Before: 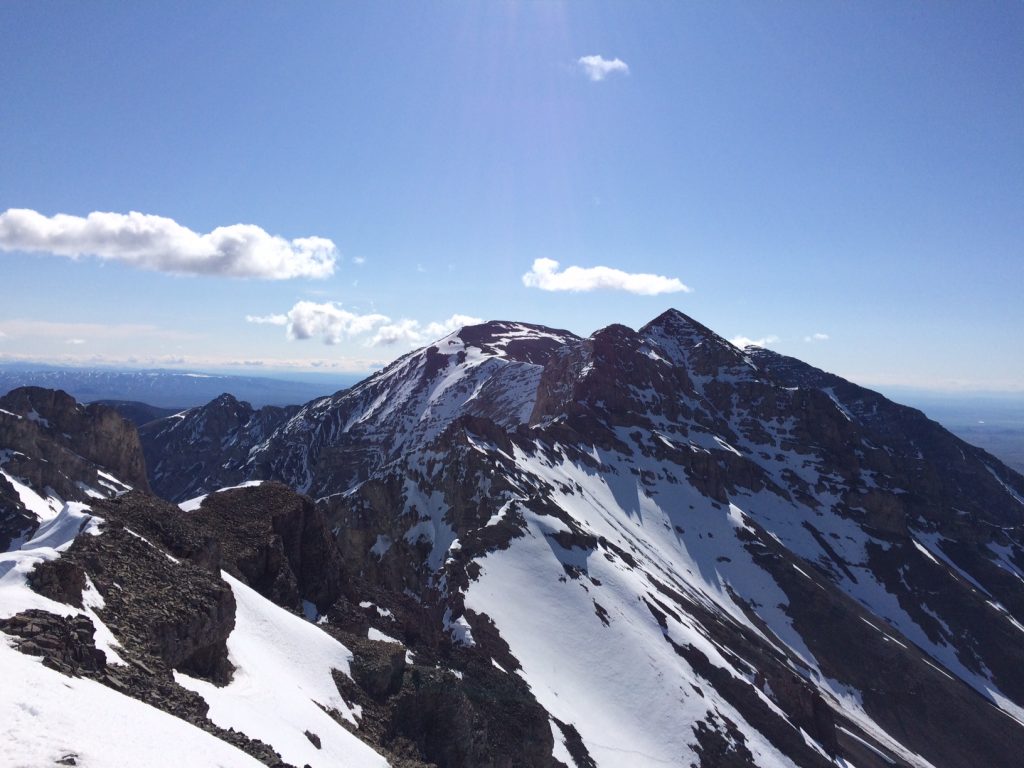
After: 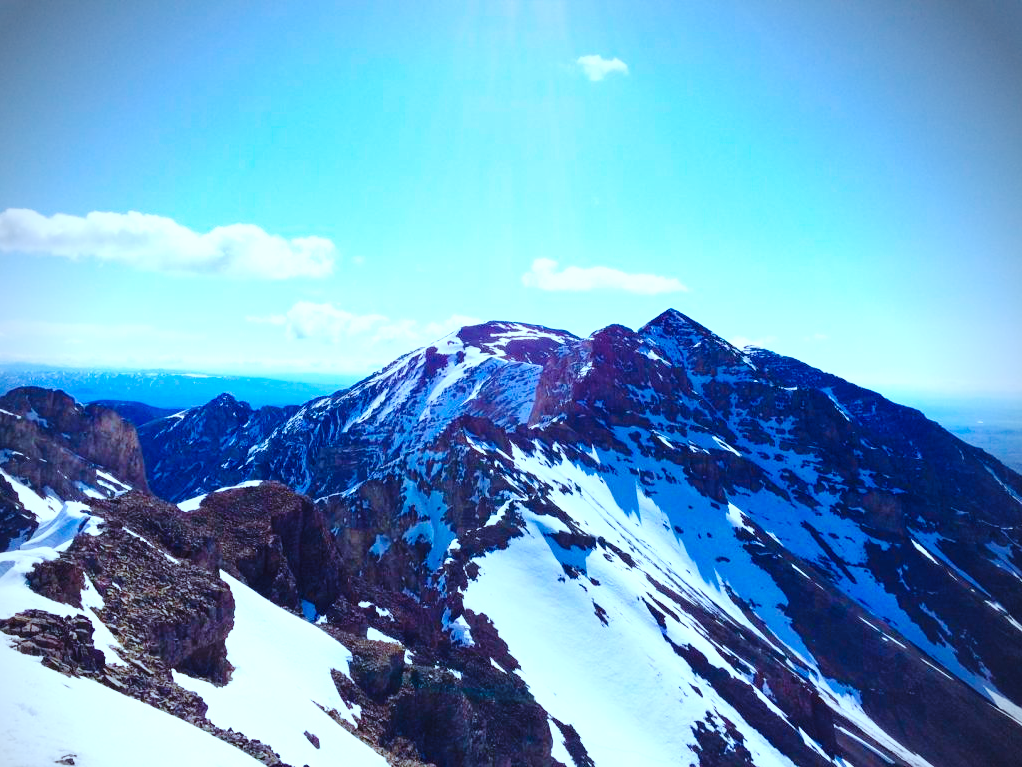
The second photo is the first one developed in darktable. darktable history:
color balance rgb: perceptual saturation grading › global saturation 20%, perceptual saturation grading › highlights 3.714%, perceptual saturation grading › shadows 49.891%, global vibrance 50.206%
crop: left 0.165%
color correction: highlights a* -9.77, highlights b* -21.29
exposure: black level correction 0, exposure 0.702 EV, compensate highlight preservation false
base curve: curves: ch0 [(0, 0) (0.036, 0.025) (0.121, 0.166) (0.206, 0.329) (0.605, 0.79) (1, 1)], preserve colors none
contrast brightness saturation: saturation -0.036
vignetting: brightness -0.672, center (-0.028, 0.237)
